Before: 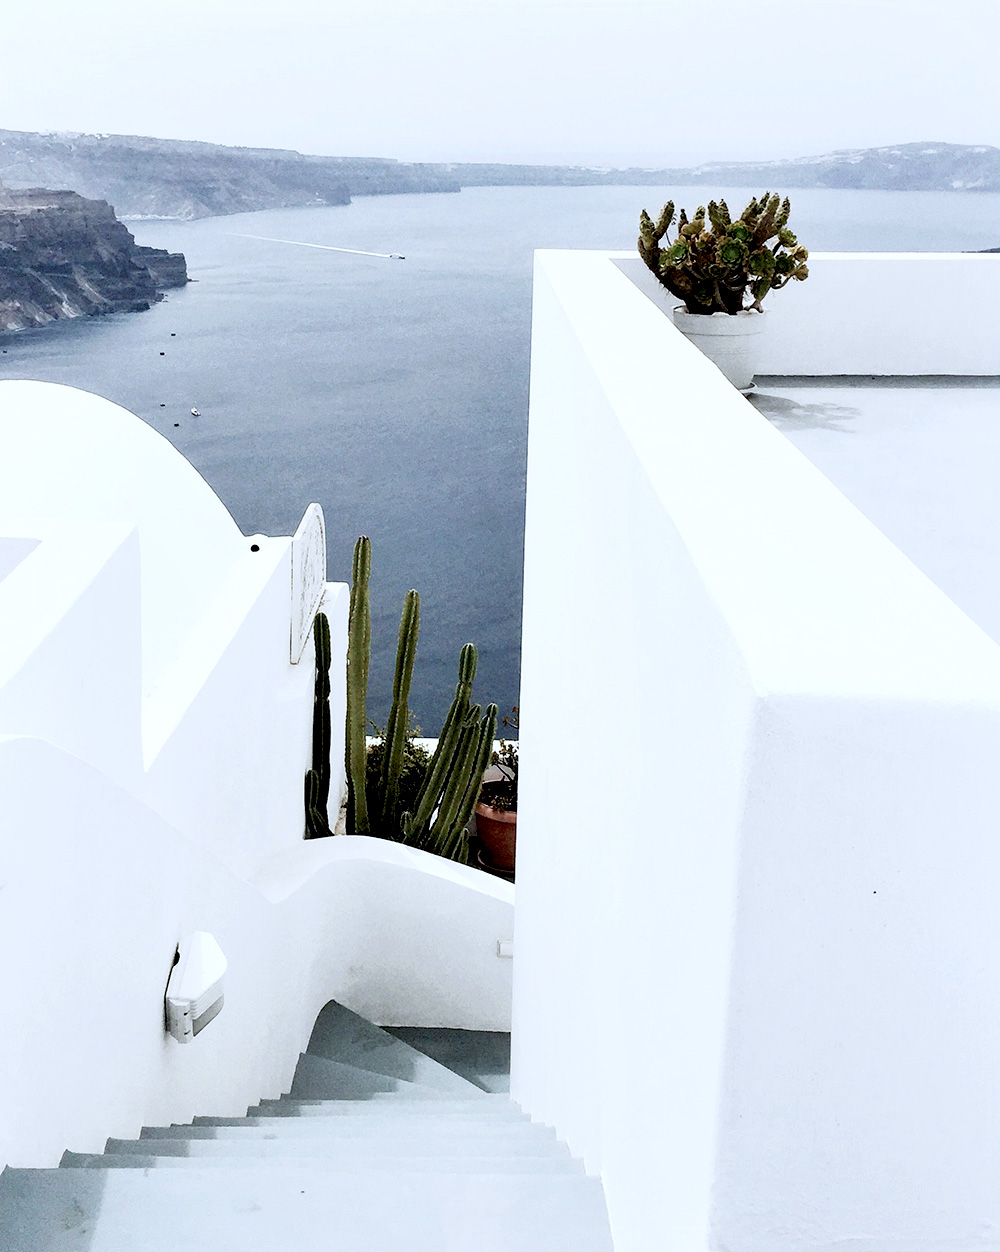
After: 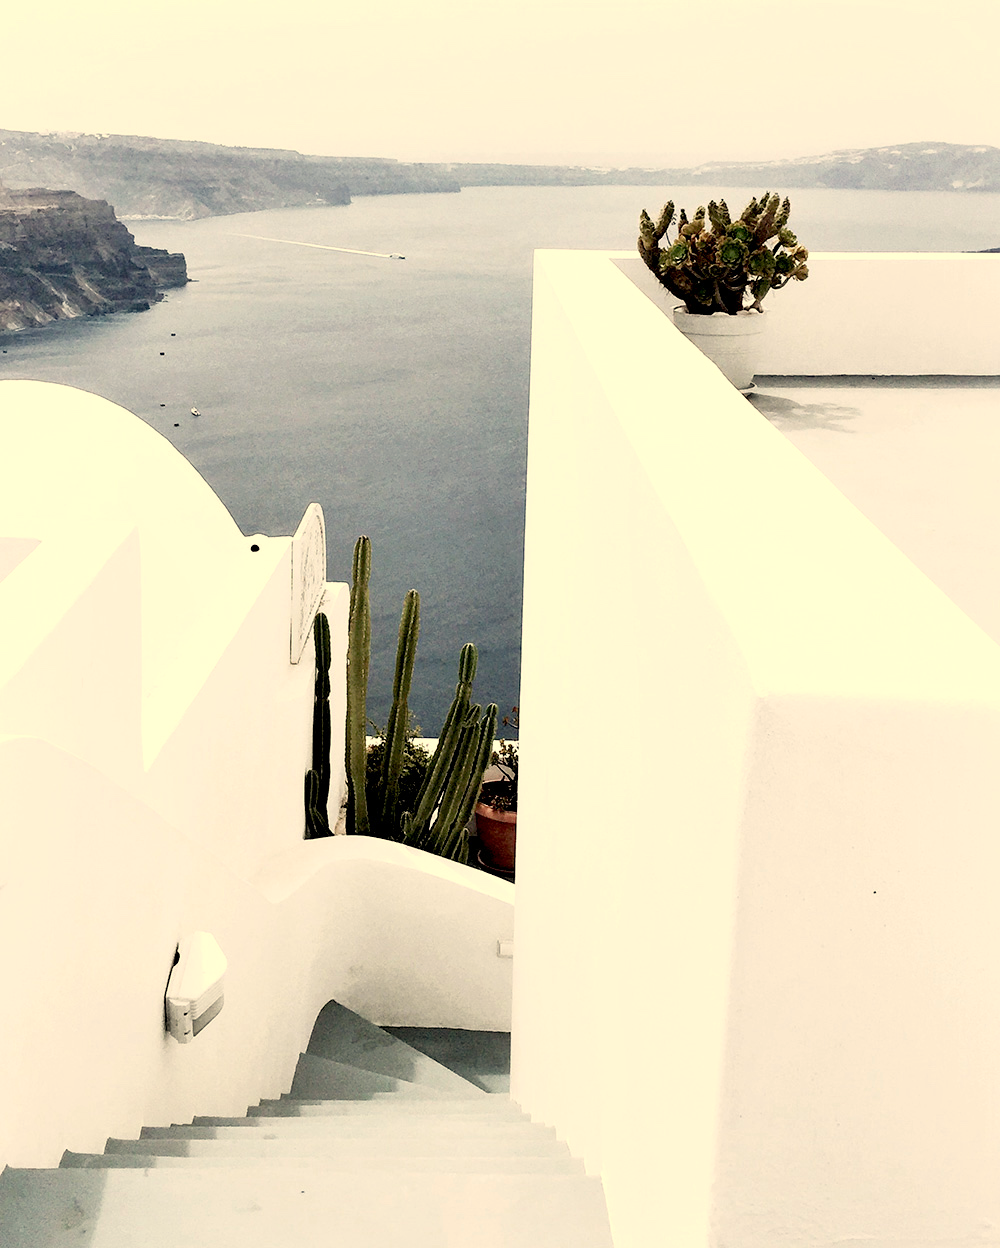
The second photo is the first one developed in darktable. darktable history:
white balance: red 1.123, blue 0.83
crop: top 0.05%, bottom 0.098%
